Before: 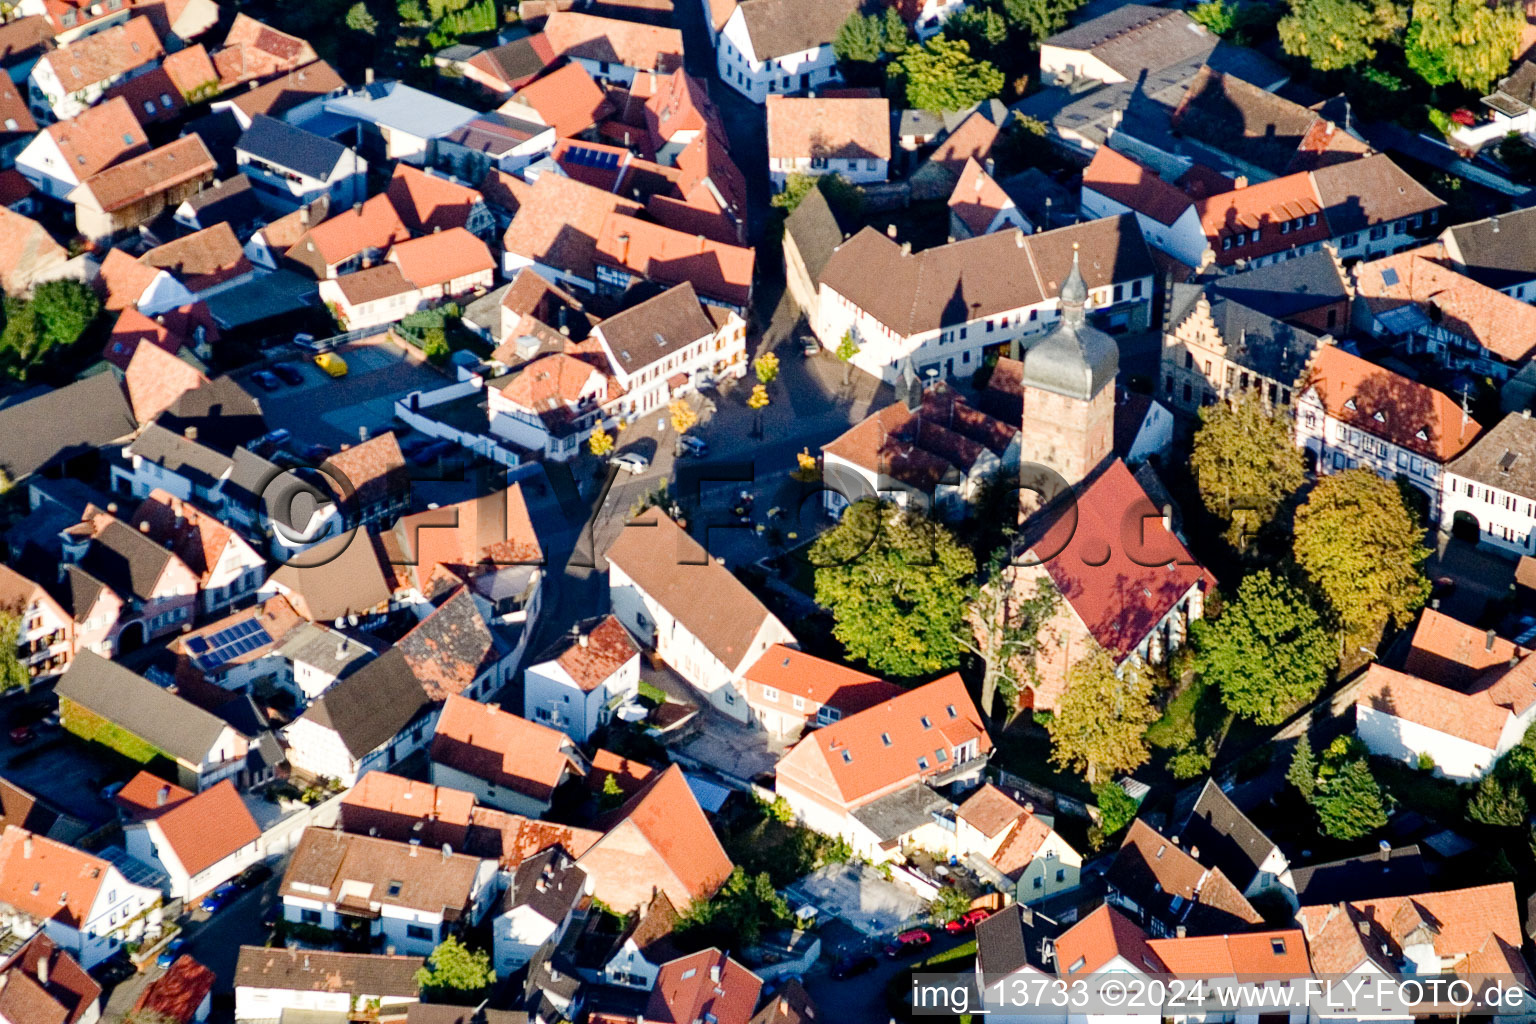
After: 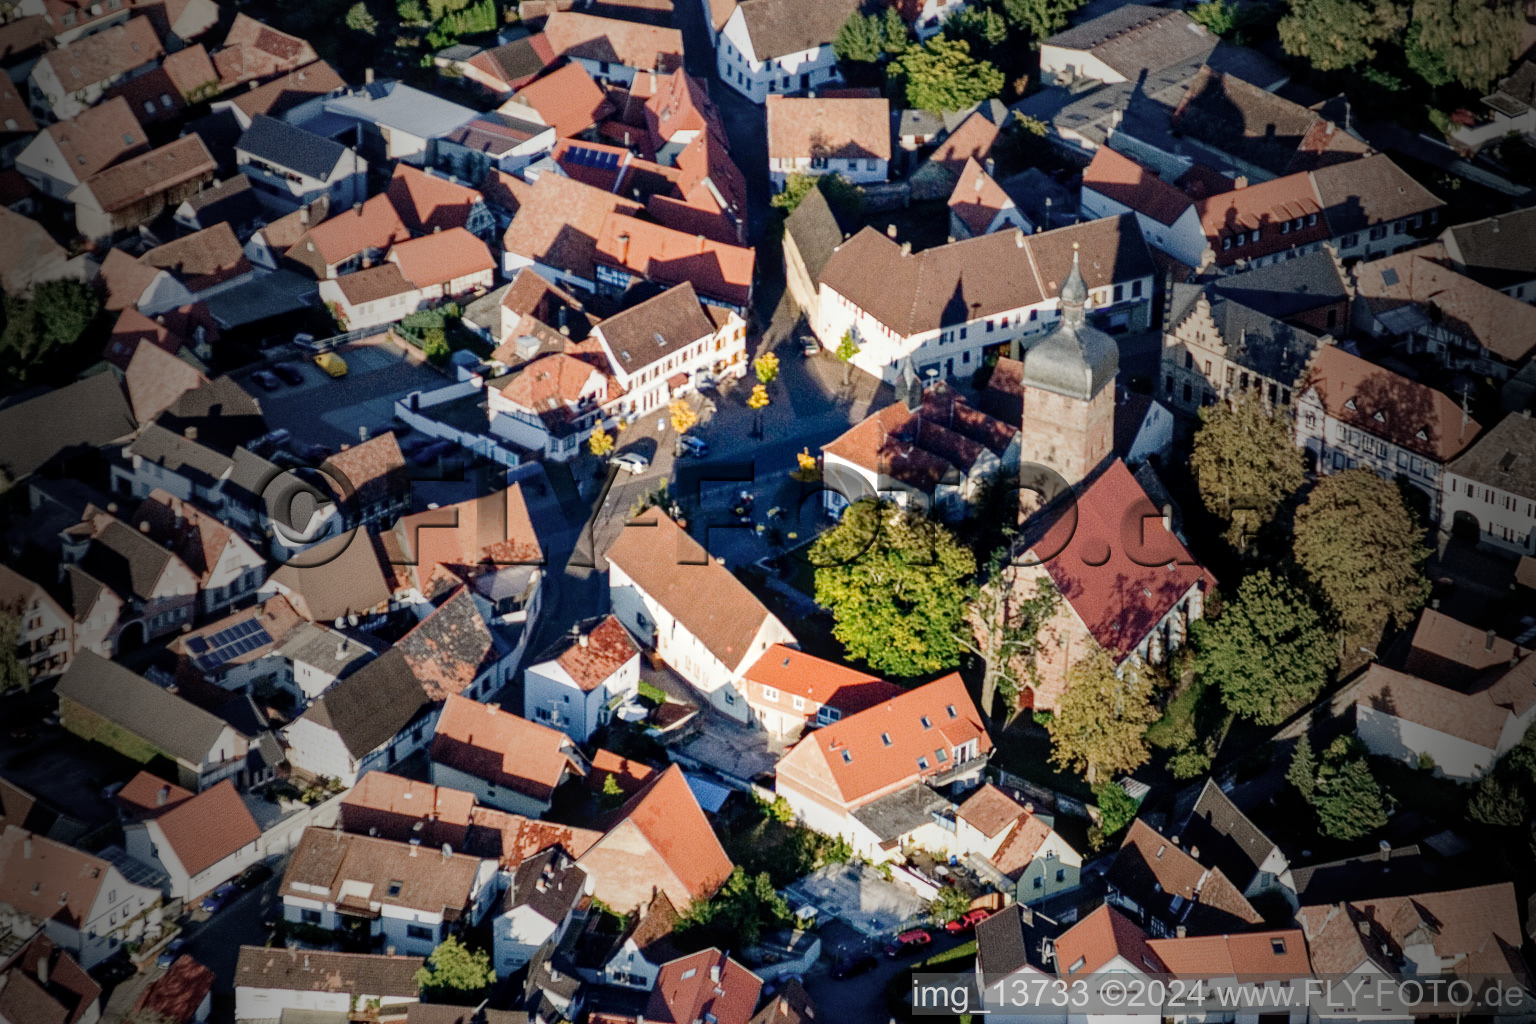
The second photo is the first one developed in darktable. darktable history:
local contrast: on, module defaults
levels: mode automatic, levels [0.514, 0.759, 1]
vignetting: fall-off start 17.68%, fall-off radius 136.78%, brightness -0.883, width/height ratio 0.618, shape 0.601
